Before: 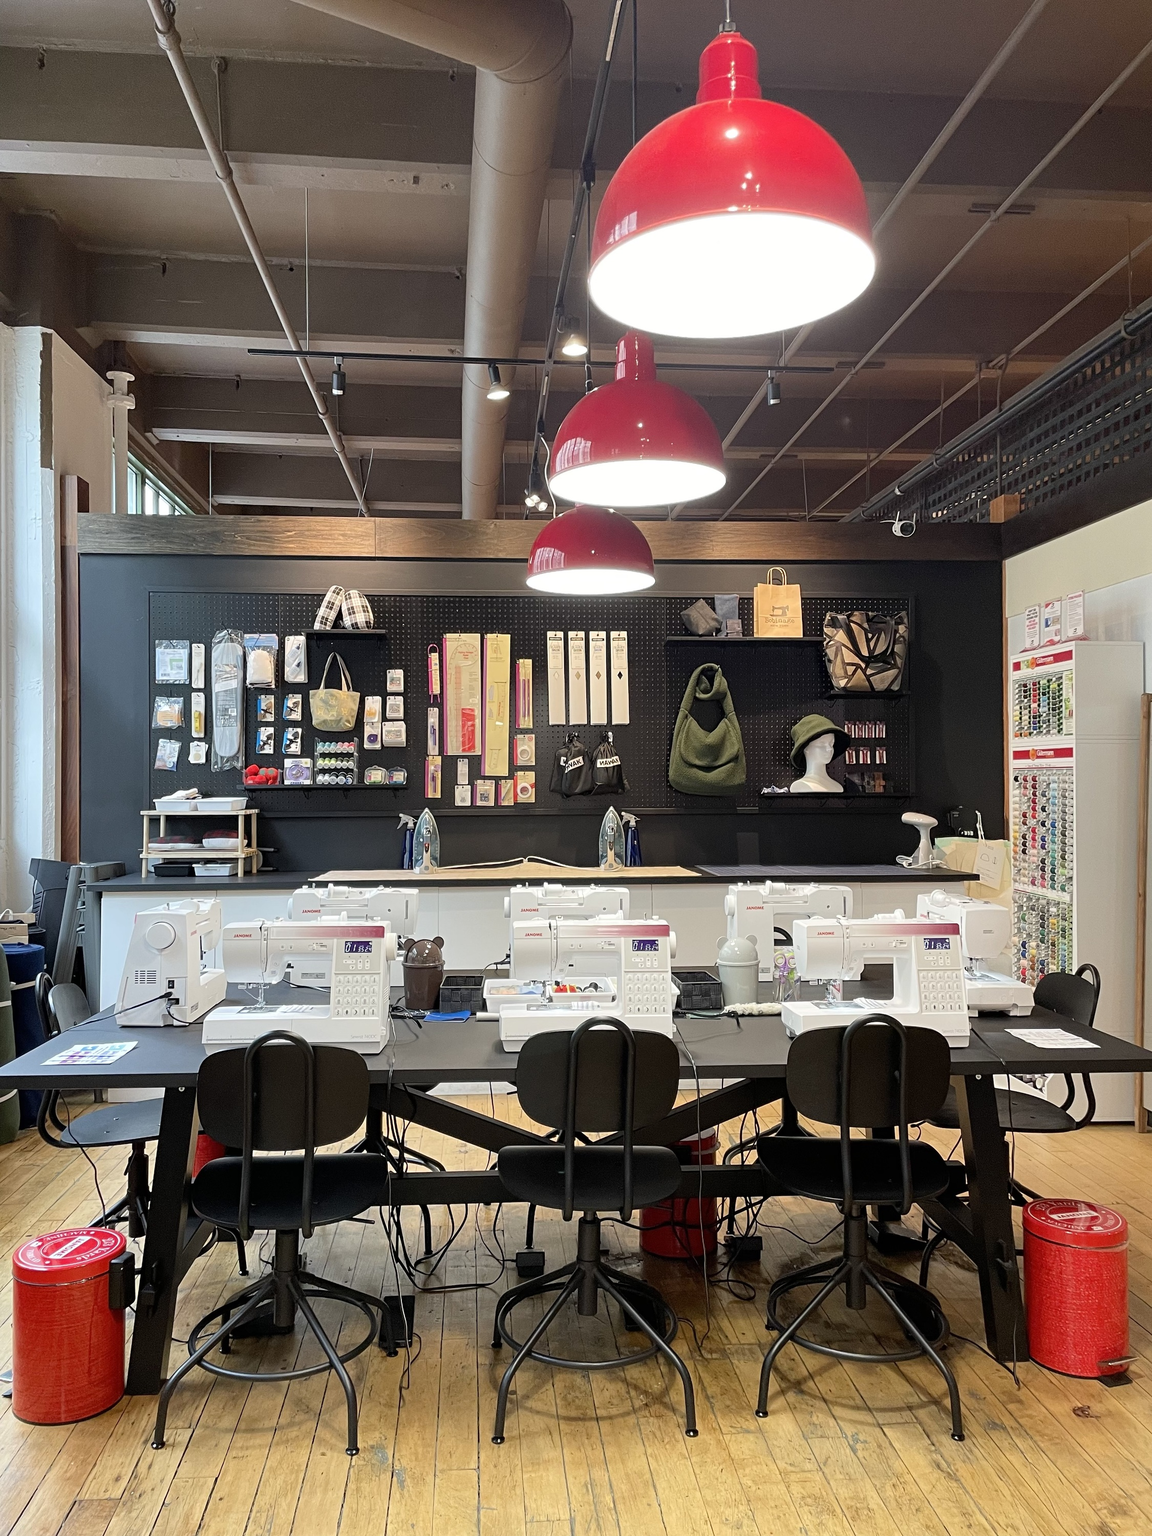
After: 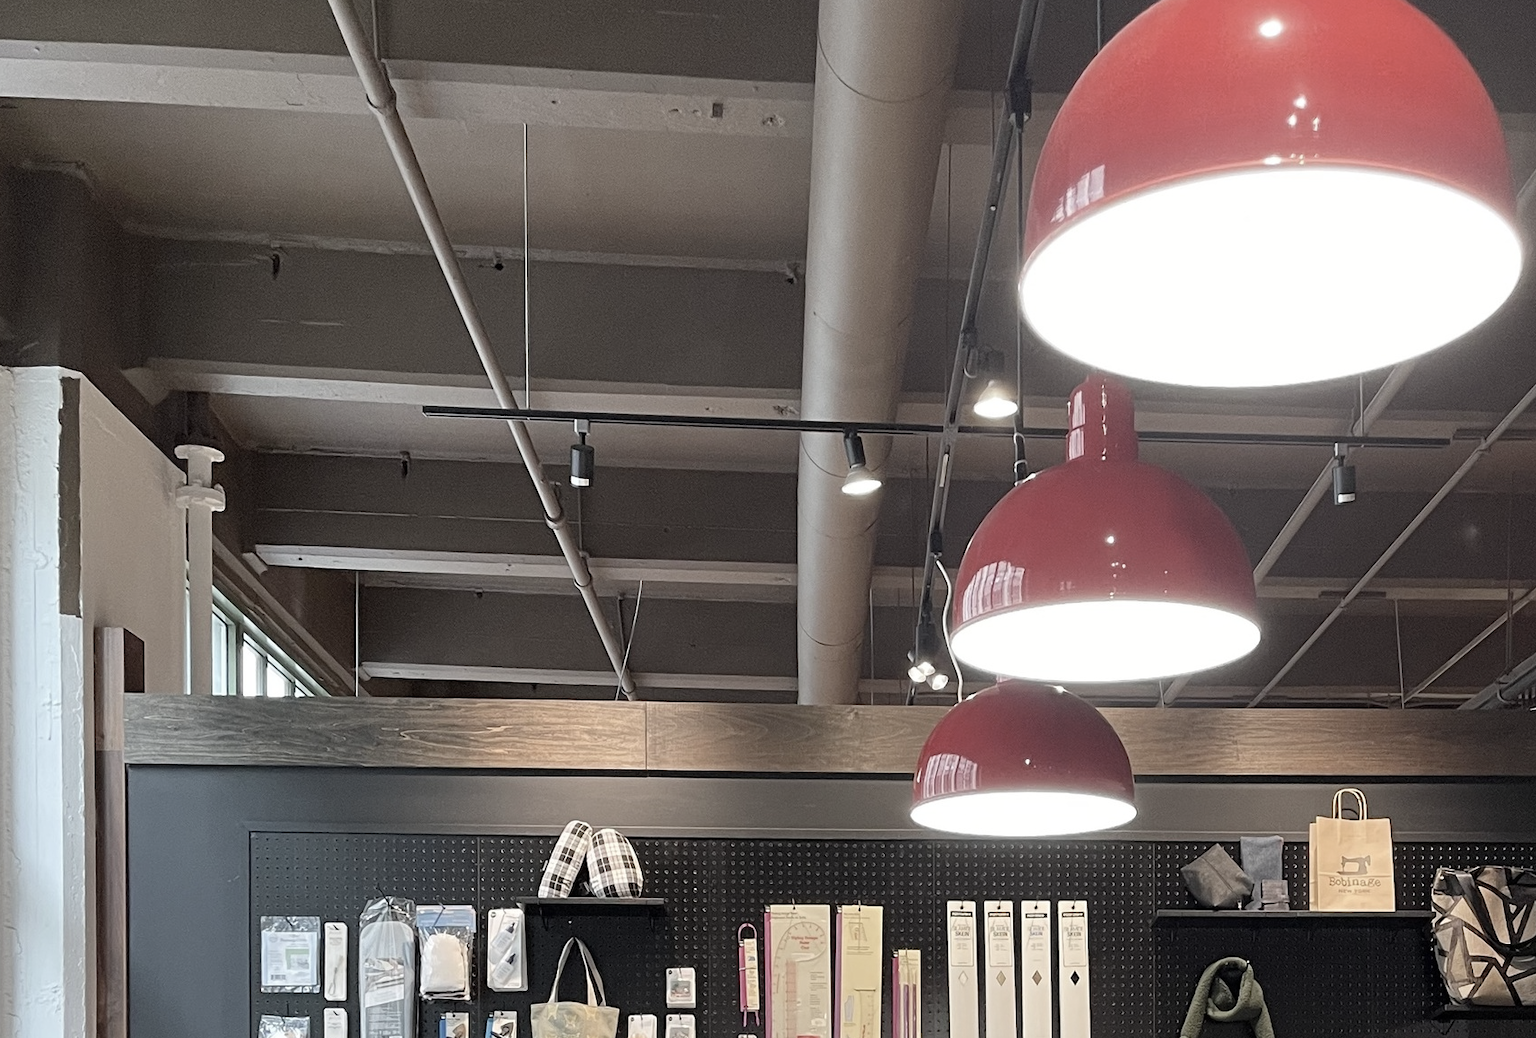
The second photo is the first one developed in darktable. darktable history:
color correction: highlights b* -0.059, saturation 0.582
crop: left 0.578%, top 7.635%, right 23.322%, bottom 53.715%
